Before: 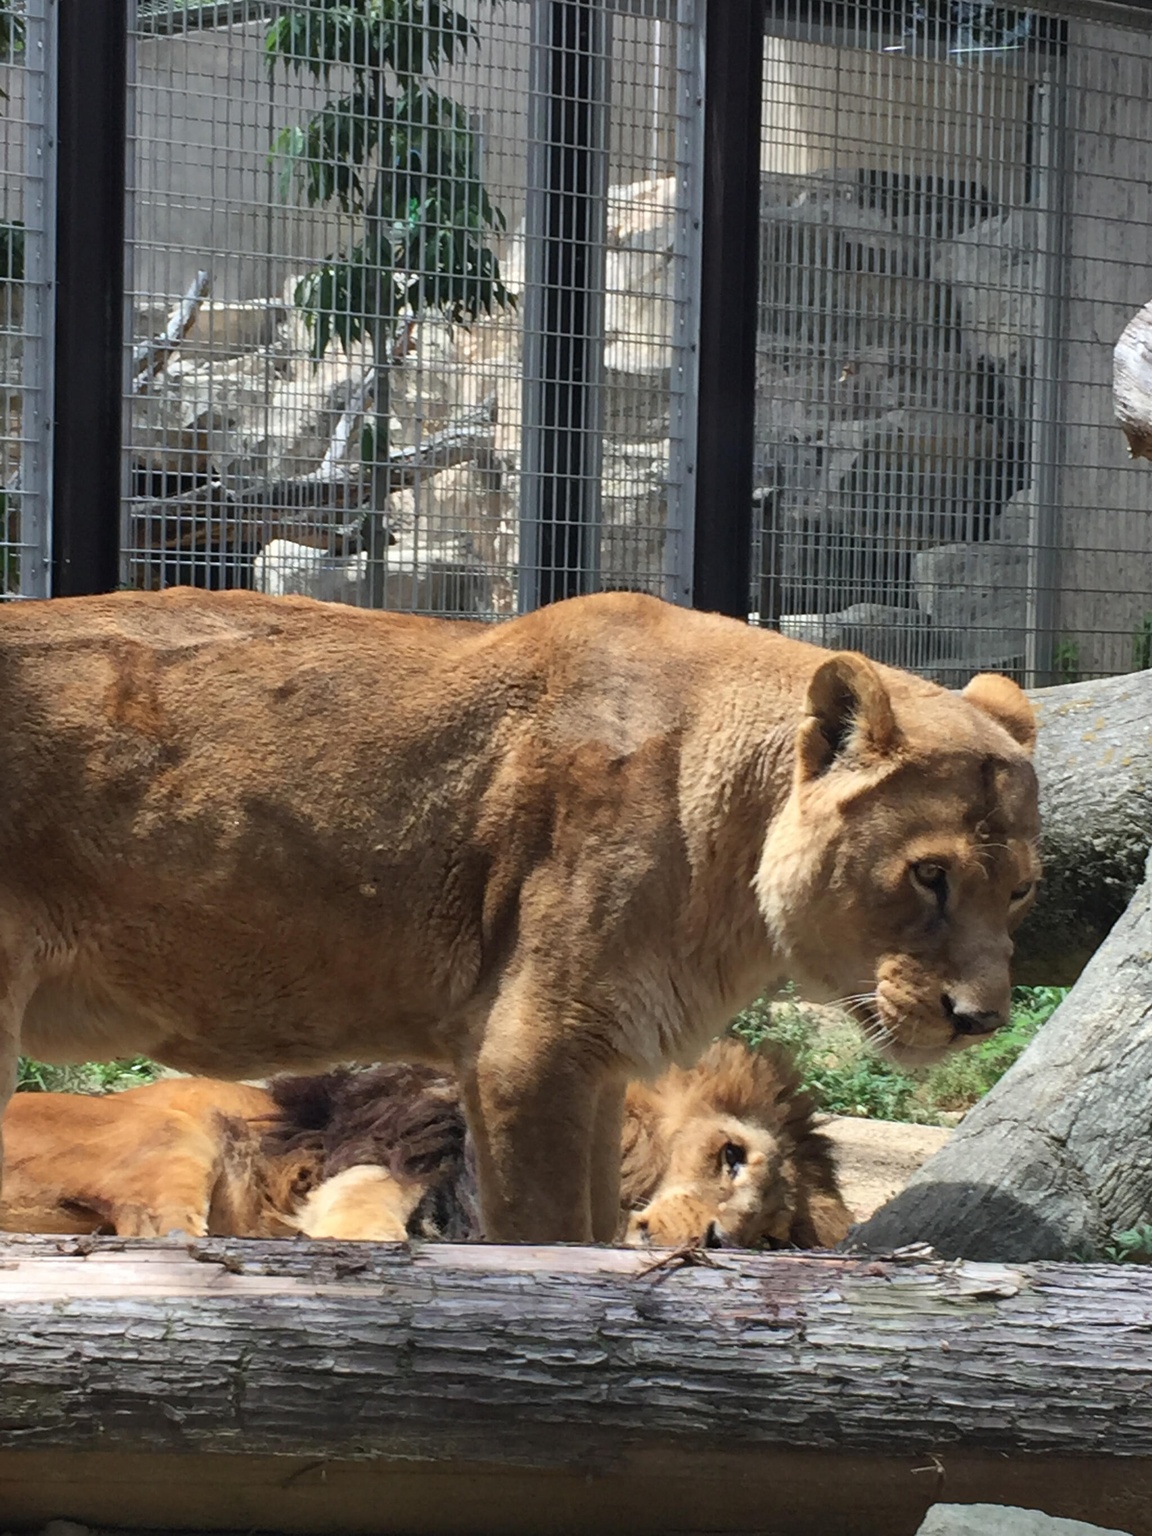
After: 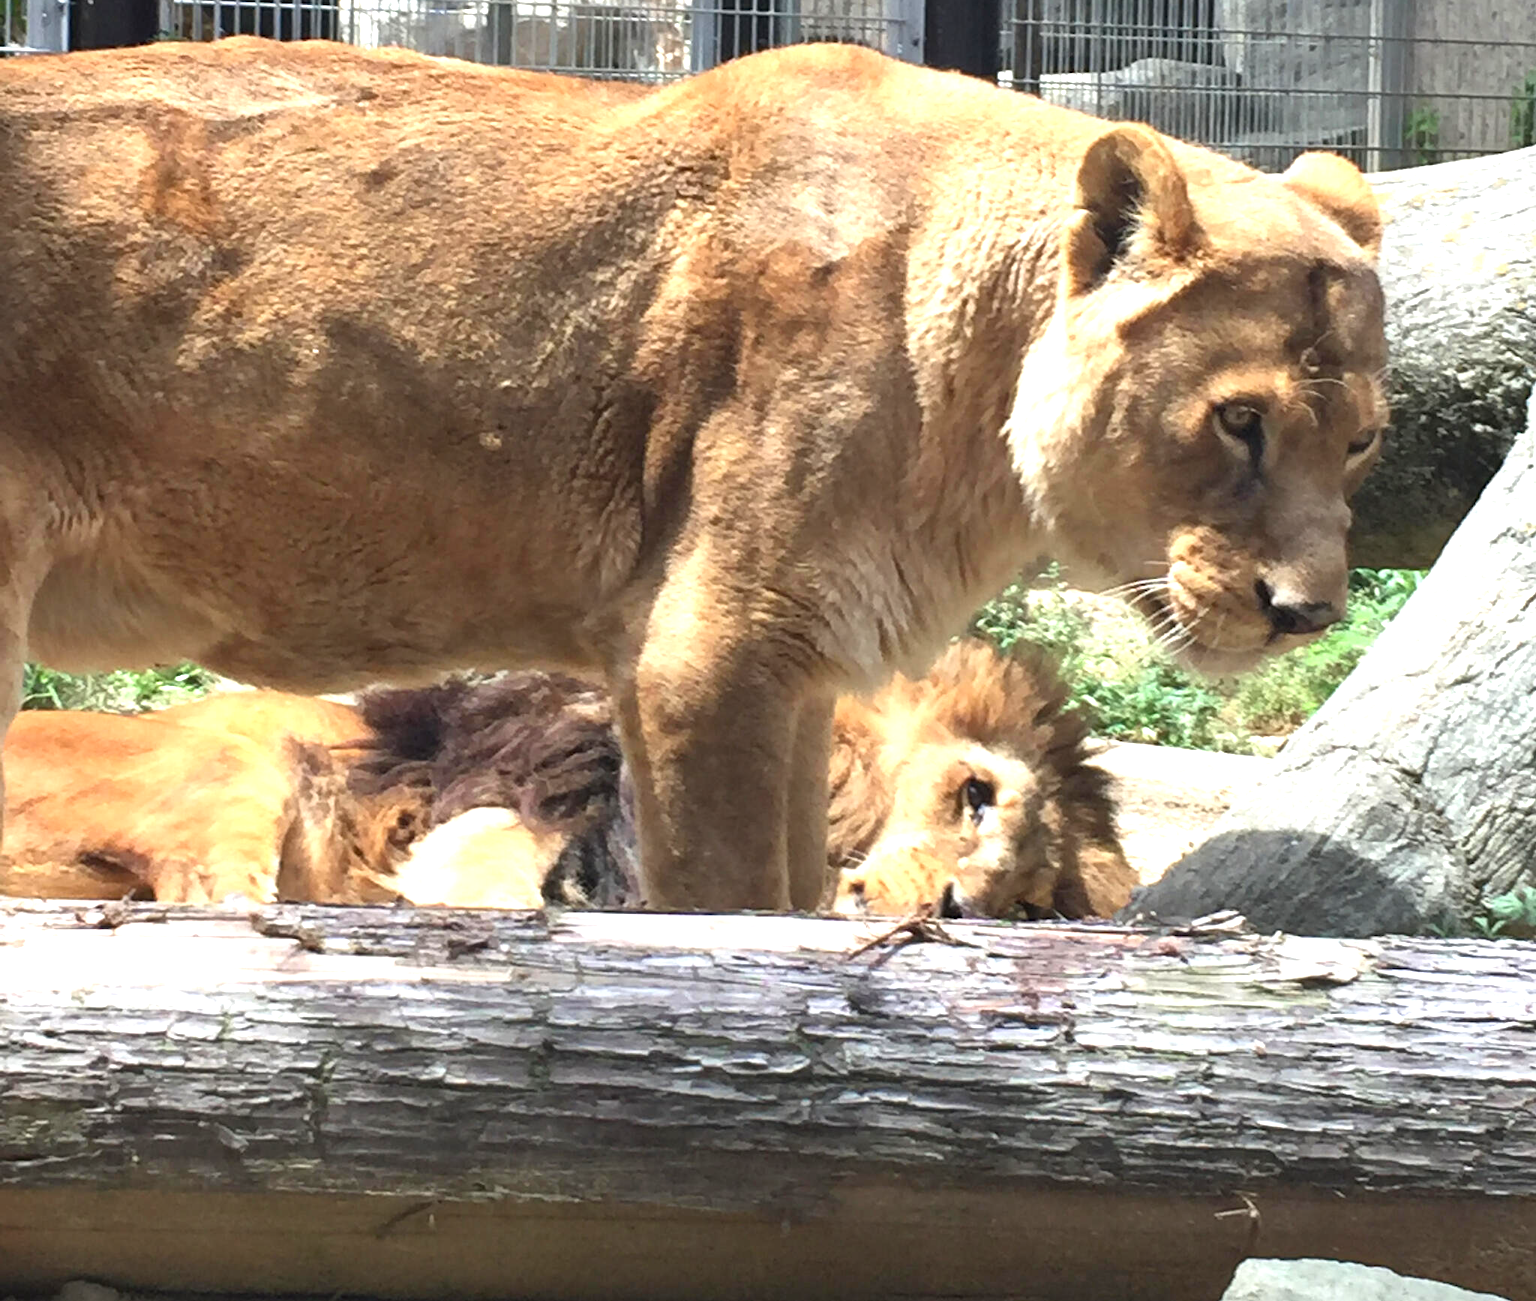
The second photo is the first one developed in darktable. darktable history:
crop and rotate: top 36.435%
exposure: black level correction 0, exposure 1.2 EV, compensate exposure bias true, compensate highlight preservation false
